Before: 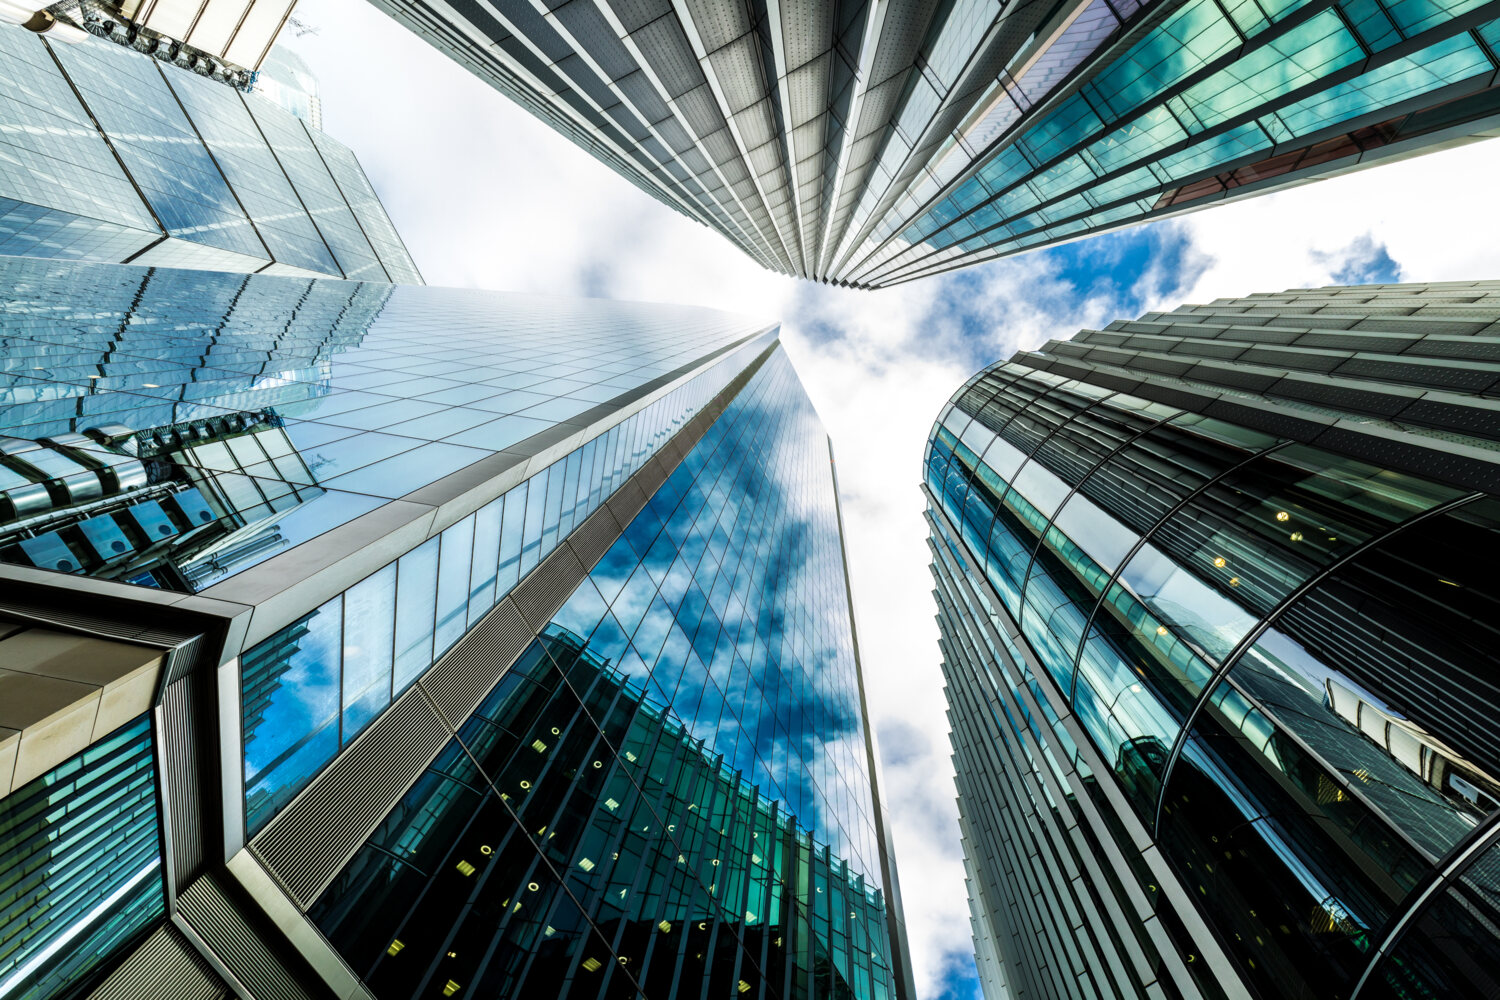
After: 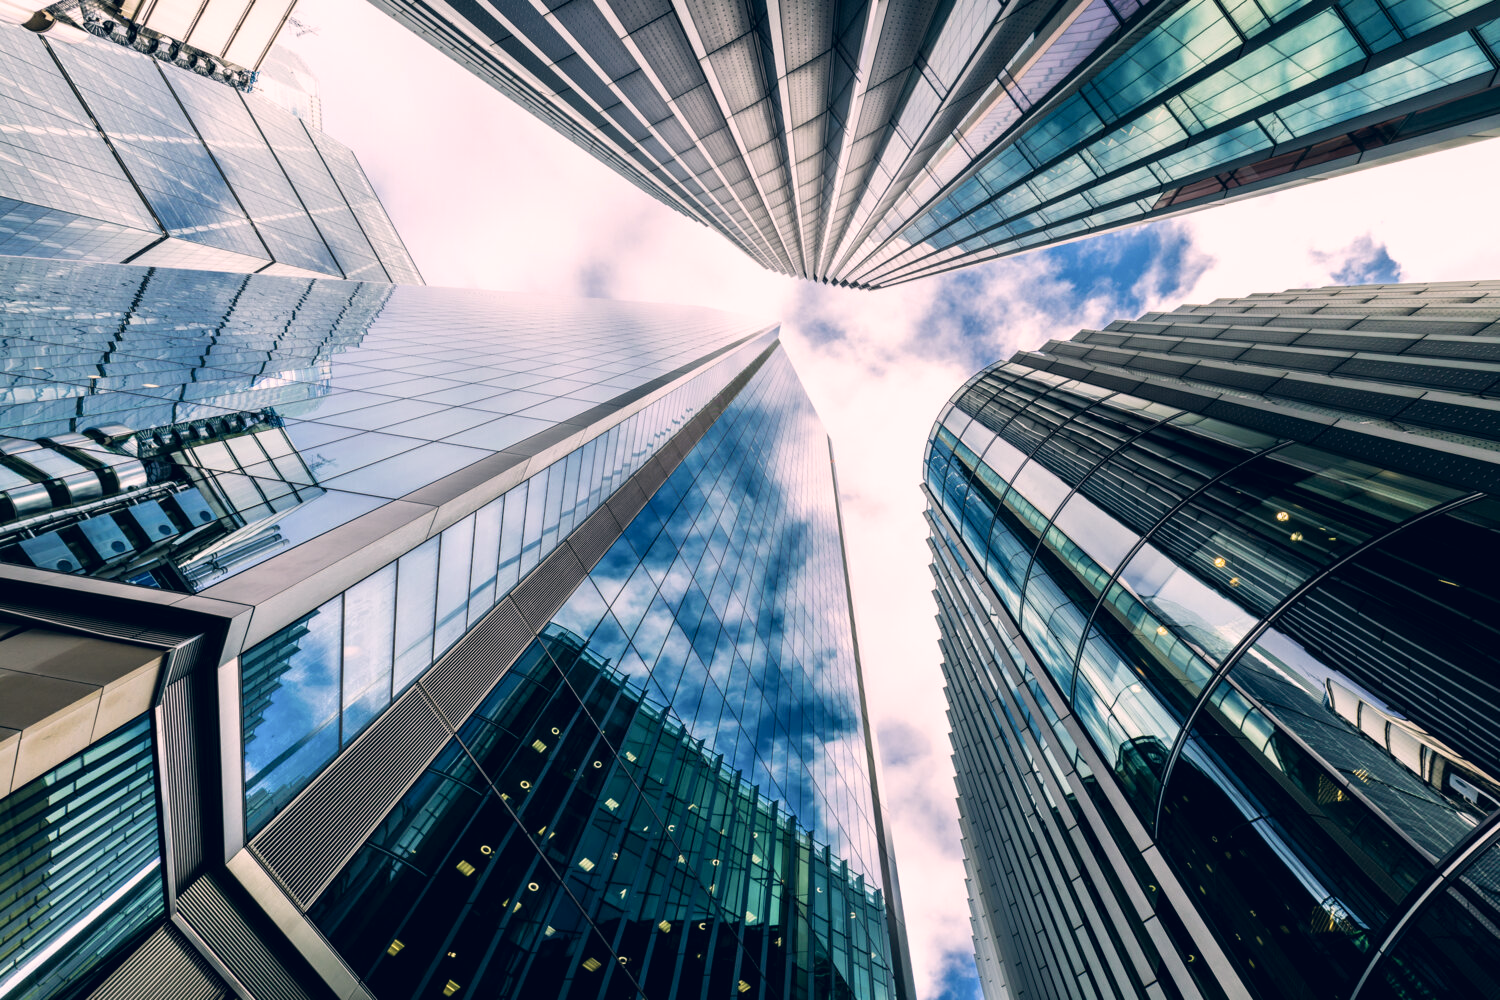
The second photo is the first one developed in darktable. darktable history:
color correction: highlights a* 14.46, highlights b* 5.85, shadows a* -5.53, shadows b* -15.24, saturation 0.85
